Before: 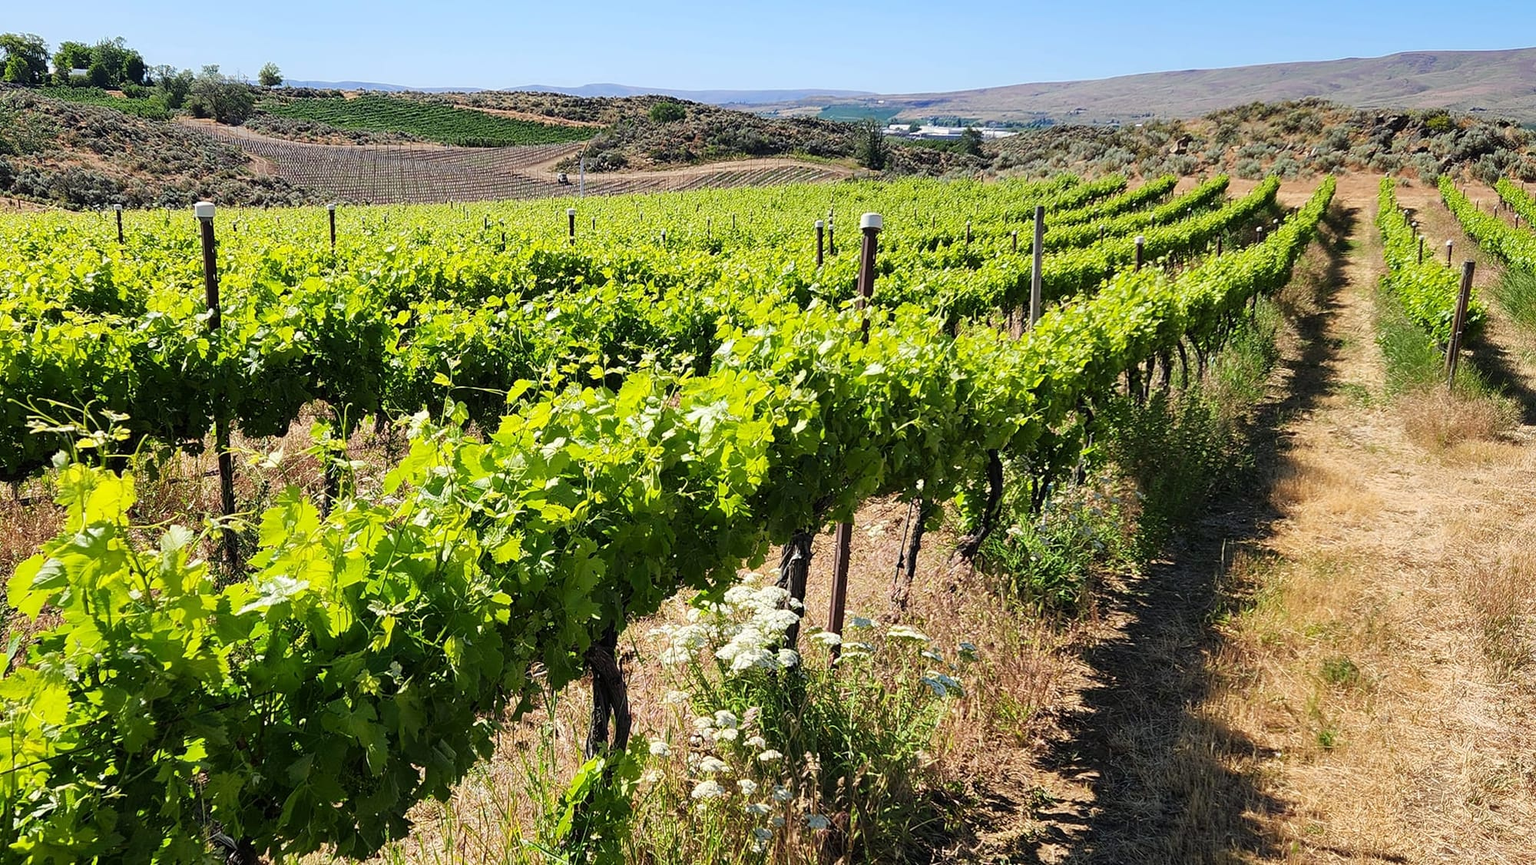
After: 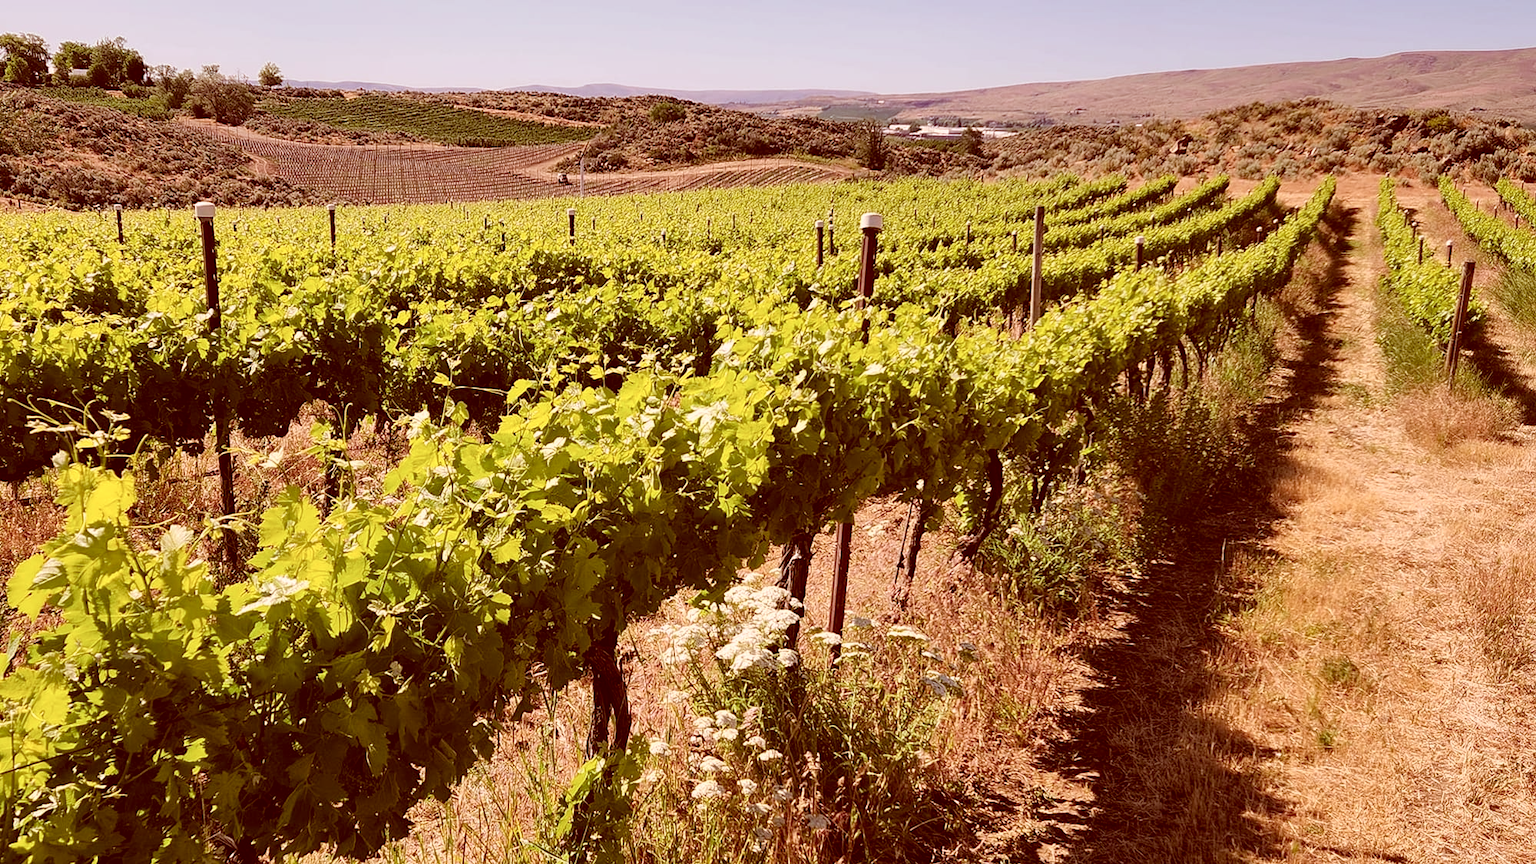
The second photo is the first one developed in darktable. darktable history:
color correction: highlights a* 9.56, highlights b* 8.52, shadows a* 39.65, shadows b* 39.88, saturation 0.776
